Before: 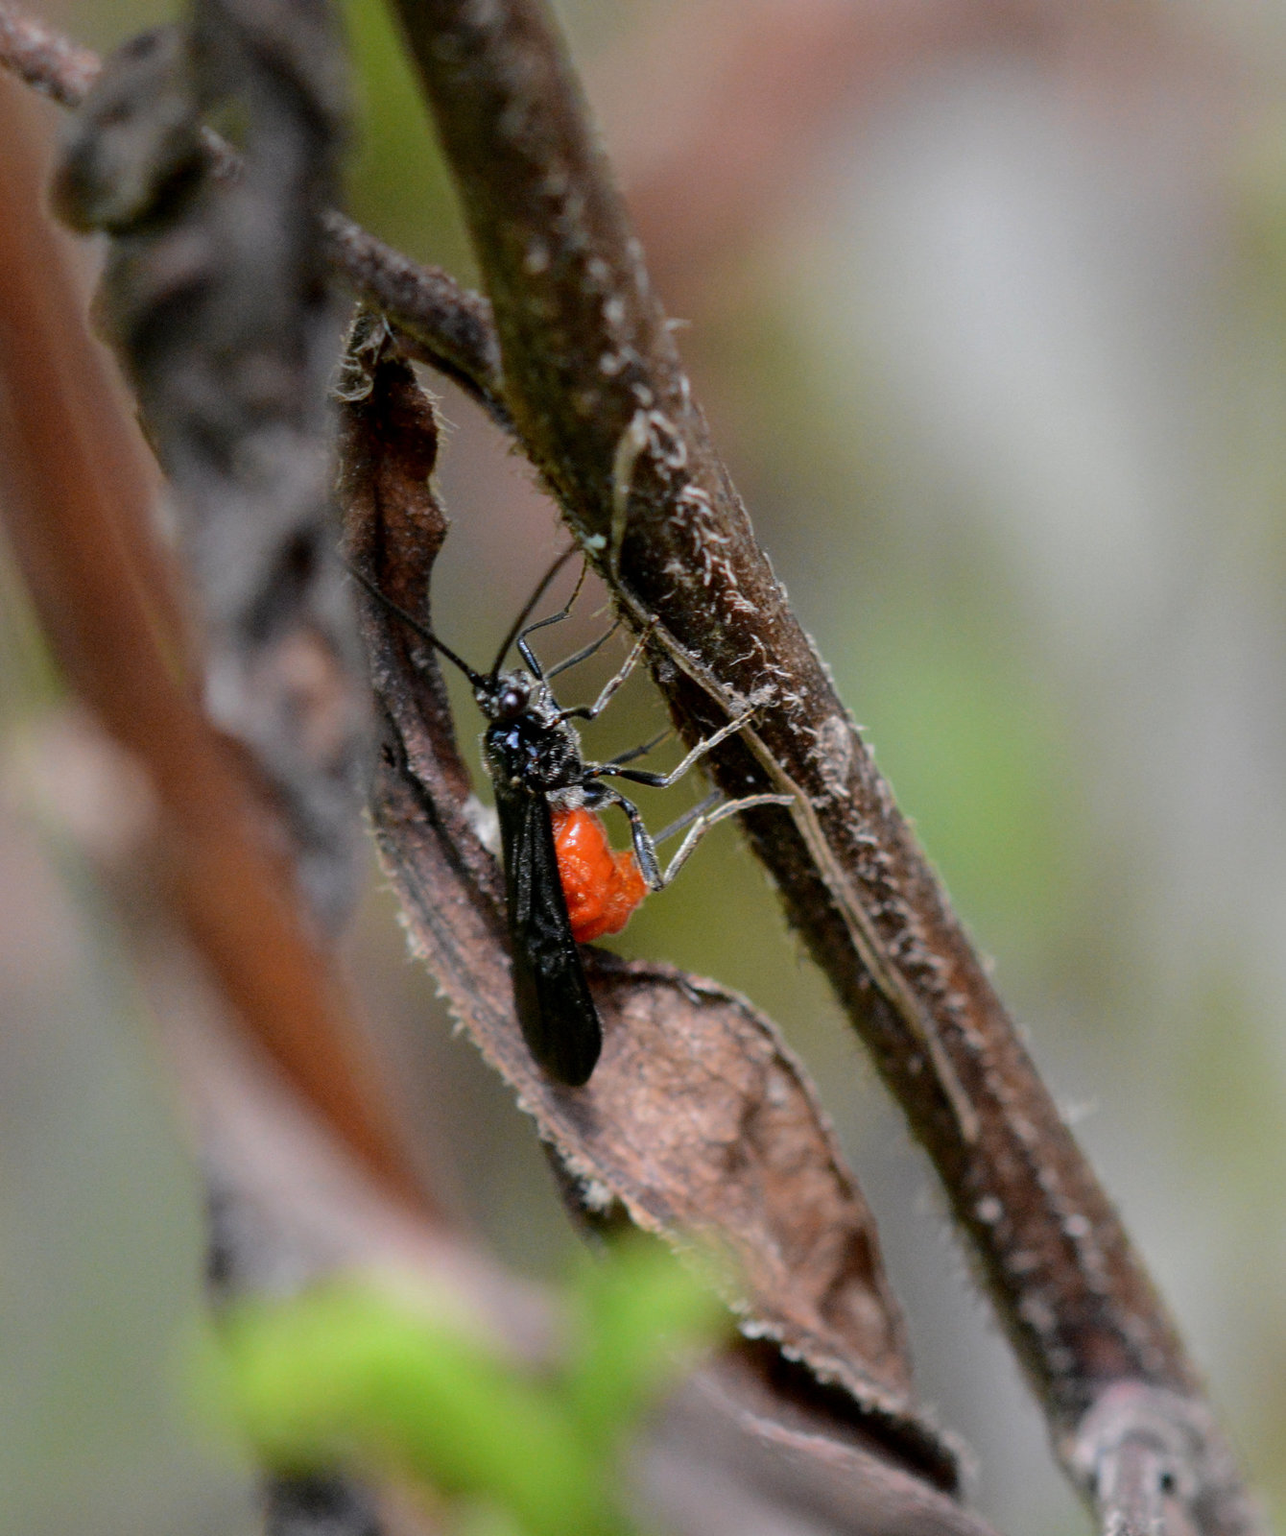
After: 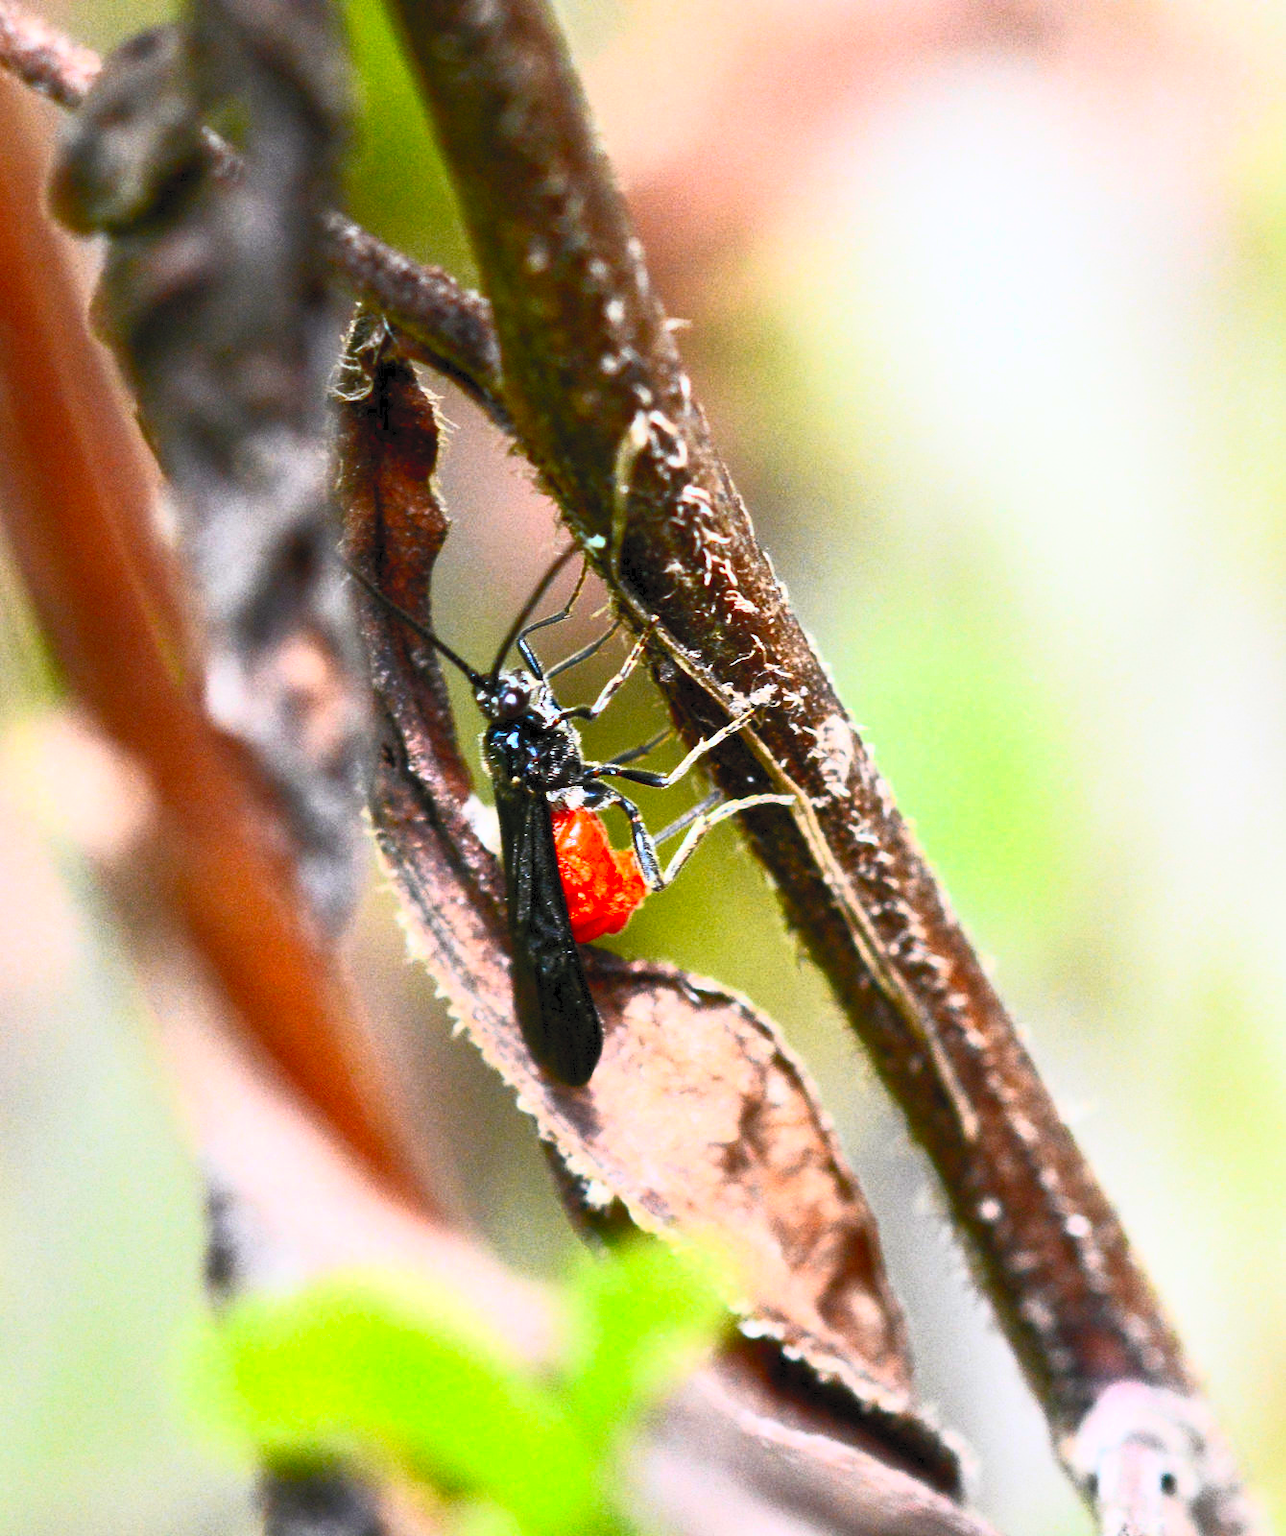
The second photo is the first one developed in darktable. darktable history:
contrast brightness saturation: contrast 0.994, brightness 0.995, saturation 0.981
